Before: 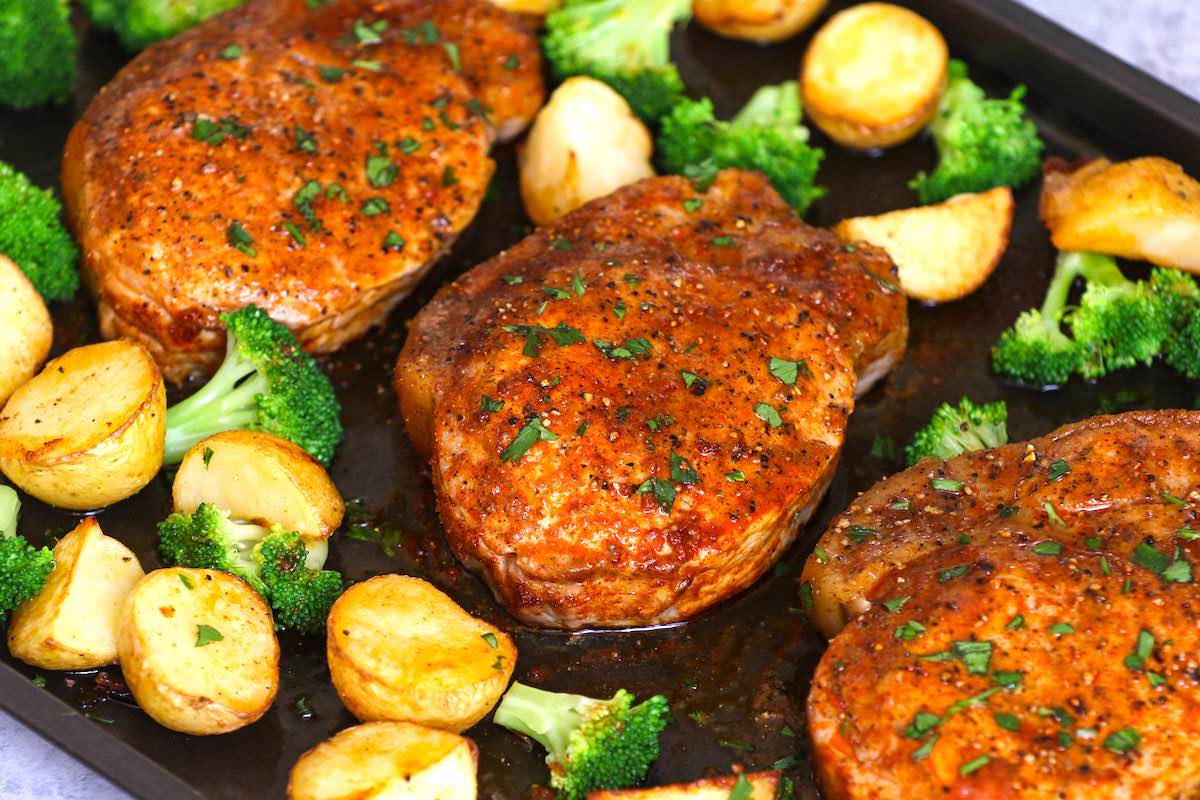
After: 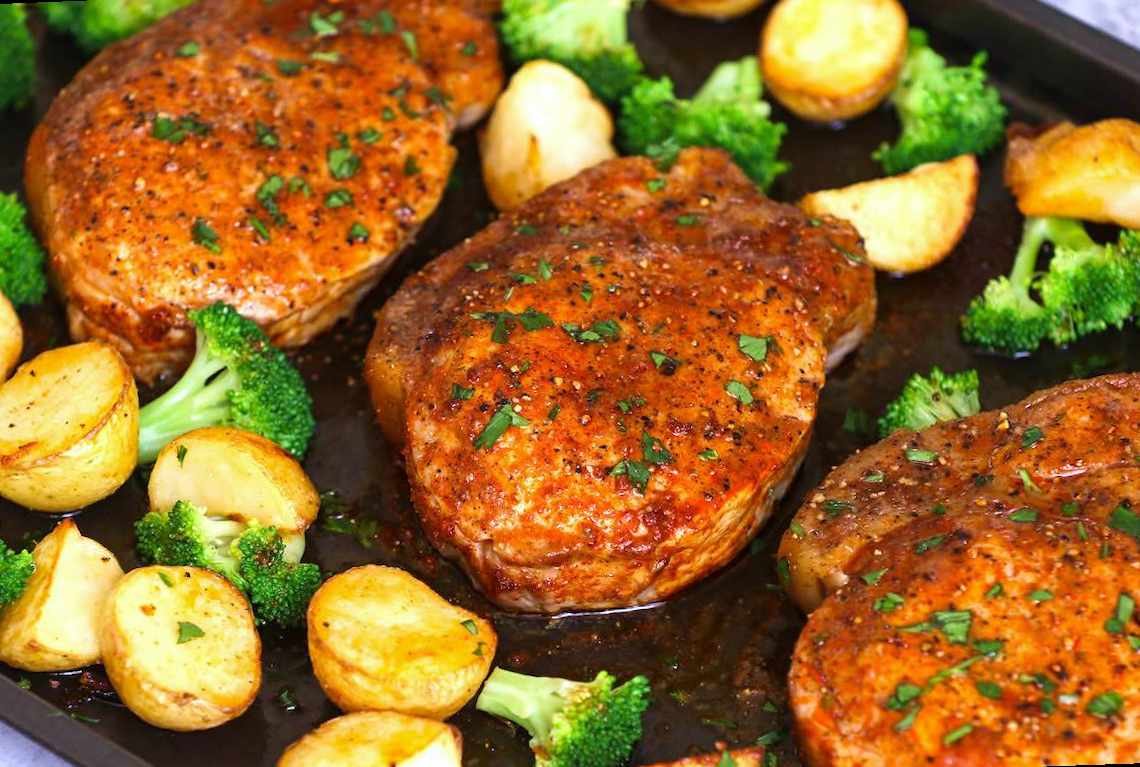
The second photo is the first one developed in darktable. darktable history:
color correction: highlights a* -0.137, highlights b* 0.137
rotate and perspective: rotation -2.12°, lens shift (vertical) 0.009, lens shift (horizontal) -0.008, automatic cropping original format, crop left 0.036, crop right 0.964, crop top 0.05, crop bottom 0.959
velvia: on, module defaults
white balance: red 0.986, blue 1.01
